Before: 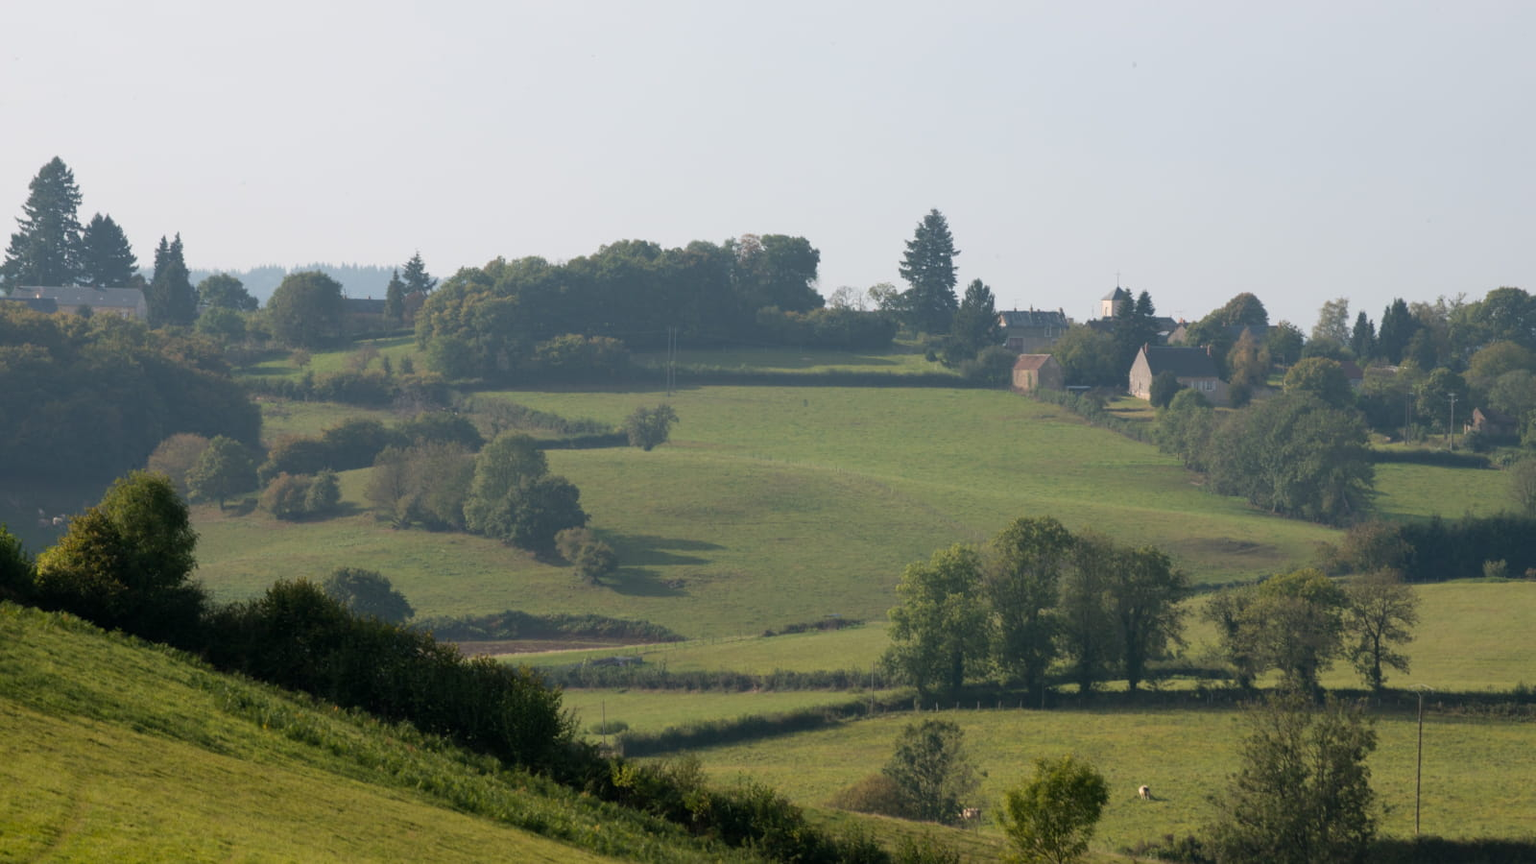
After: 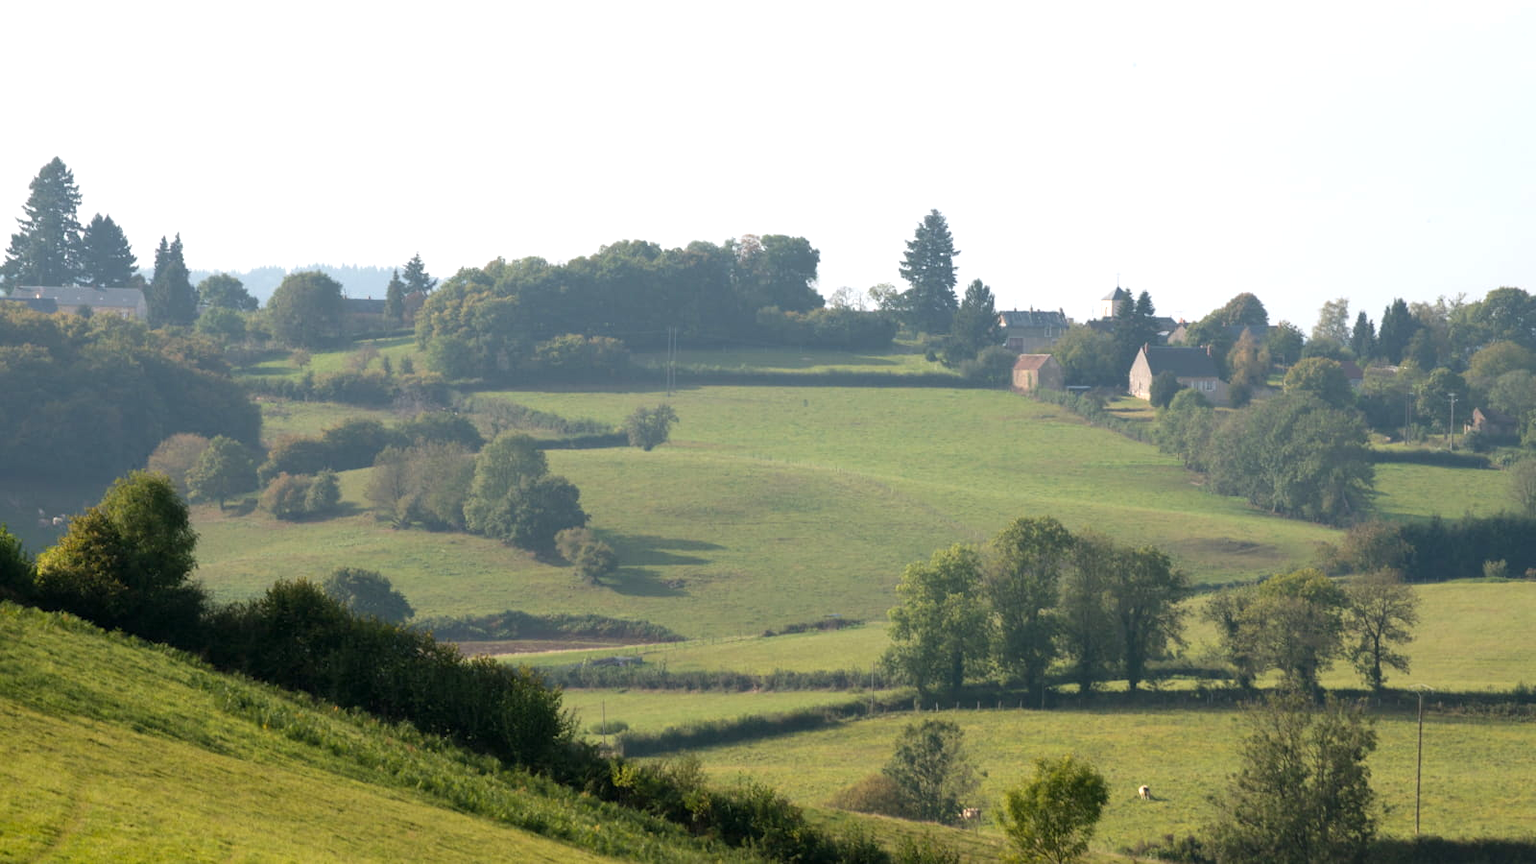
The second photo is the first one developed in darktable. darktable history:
exposure: exposure 0.693 EV, compensate exposure bias true, compensate highlight preservation false
